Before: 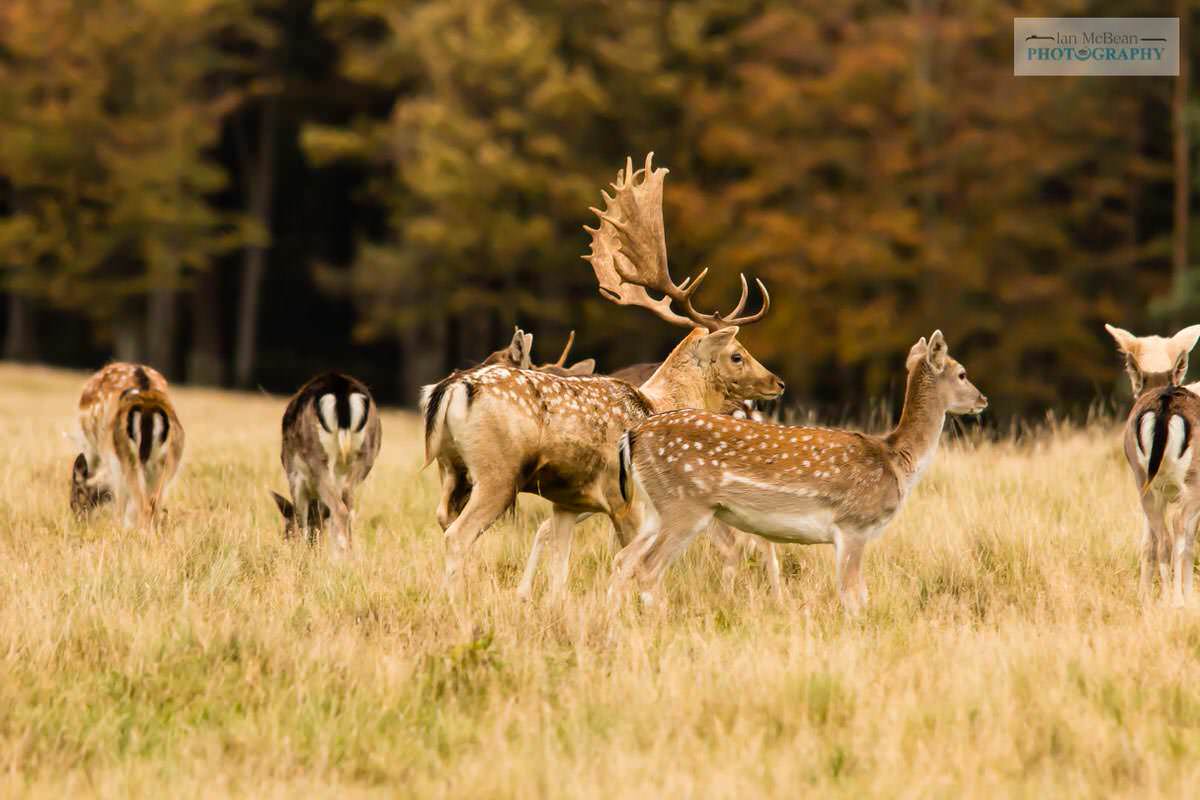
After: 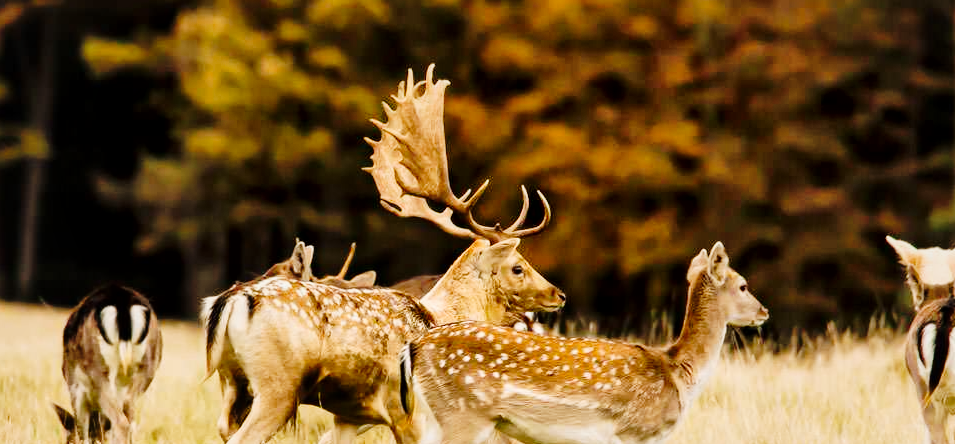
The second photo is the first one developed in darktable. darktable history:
tone curve: curves: ch0 [(0, 0.006) (0.184, 0.117) (0.405, 0.46) (0.456, 0.528) (0.634, 0.728) (0.877, 0.89) (0.984, 0.935)]; ch1 [(0, 0) (0.443, 0.43) (0.492, 0.489) (0.566, 0.579) (0.595, 0.625) (0.608, 0.667) (0.65, 0.729) (1, 1)]; ch2 [(0, 0) (0.33, 0.301) (0.421, 0.443) (0.447, 0.489) (0.495, 0.505) (0.537, 0.583) (0.586, 0.591) (0.663, 0.686) (1, 1)], preserve colors none
crop: left 18.258%, top 11.075%, right 2.141%, bottom 33.302%
local contrast: mode bilateral grid, contrast 20, coarseness 49, detail 162%, midtone range 0.2
